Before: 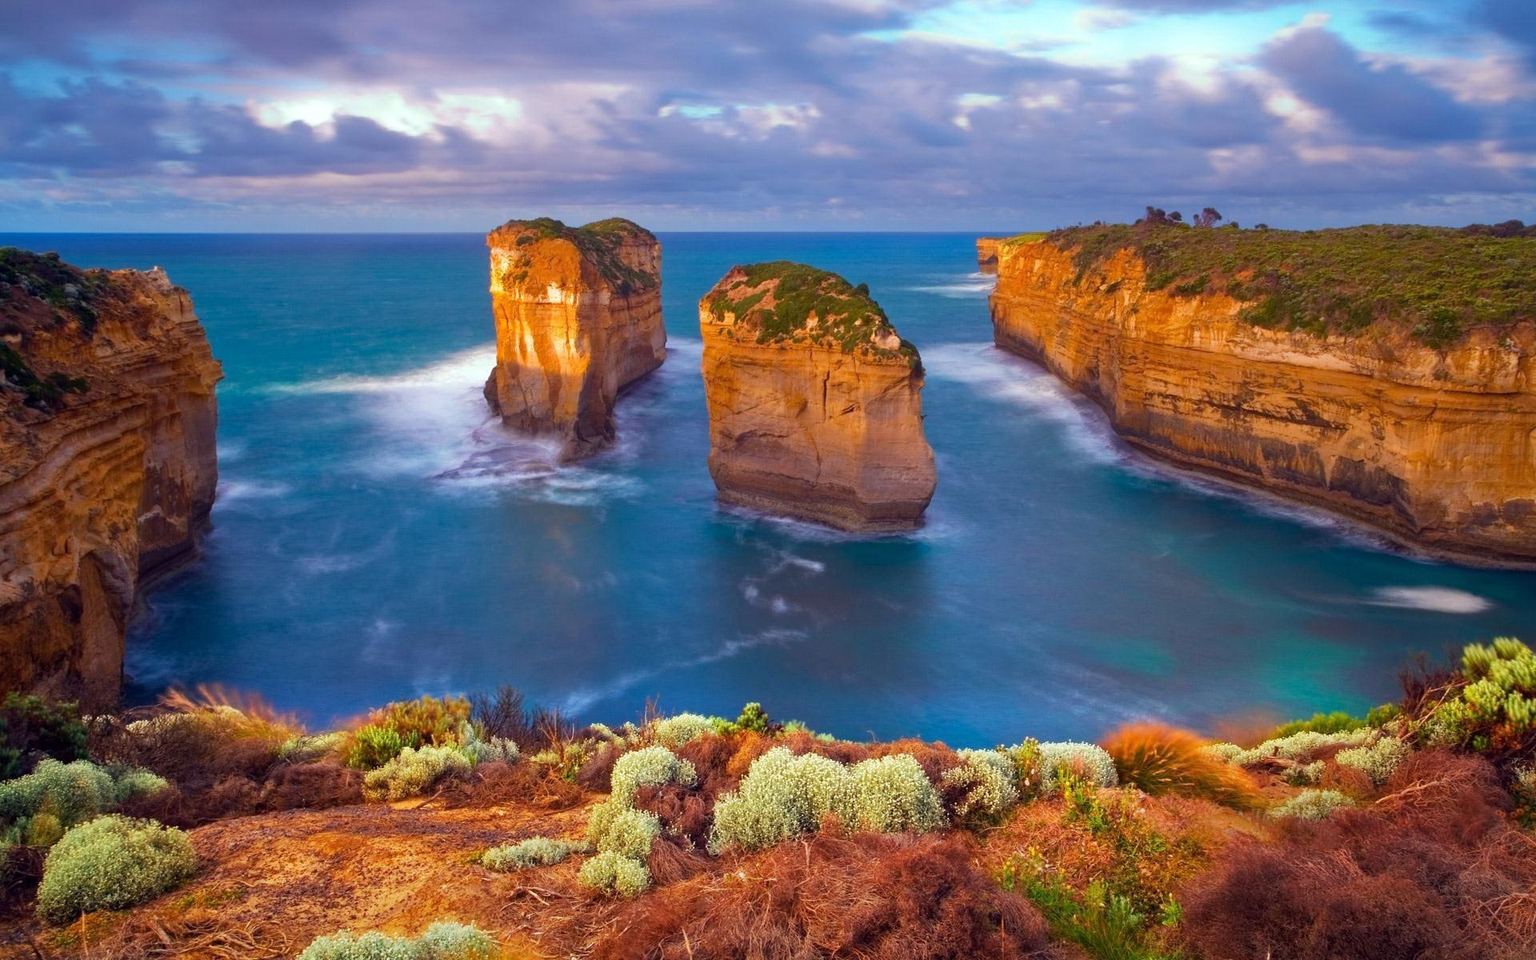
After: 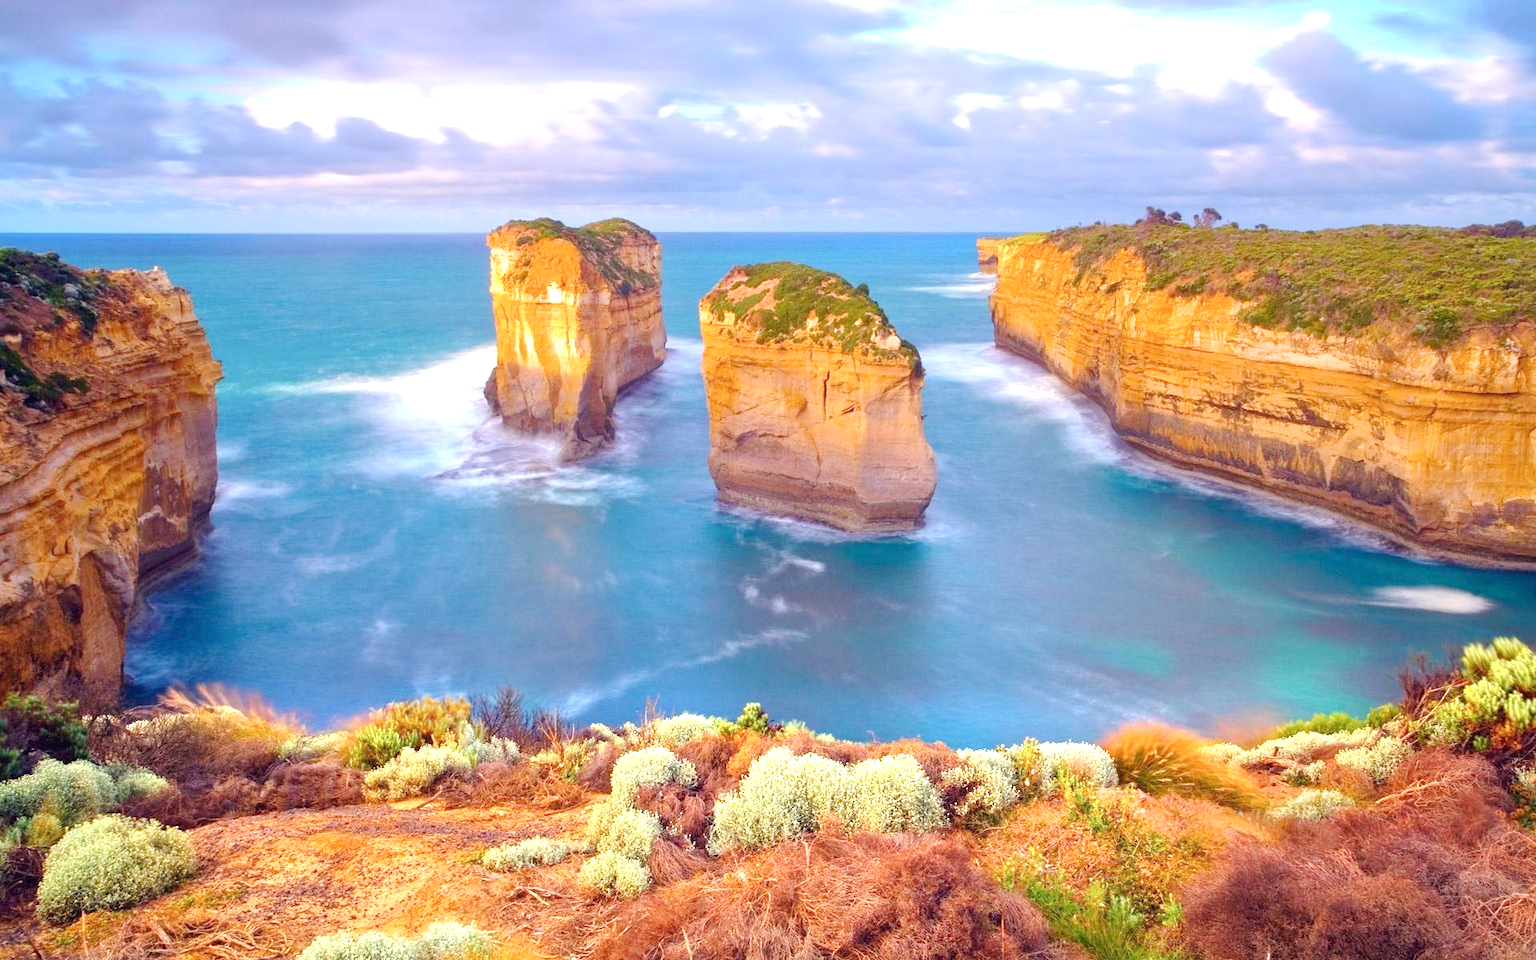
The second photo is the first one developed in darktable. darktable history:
base curve: curves: ch0 [(0, 0) (0.158, 0.273) (0.879, 0.895) (1, 1)], preserve colors none
exposure: black level correction 0, exposure 1 EV, compensate exposure bias true, compensate highlight preservation false
